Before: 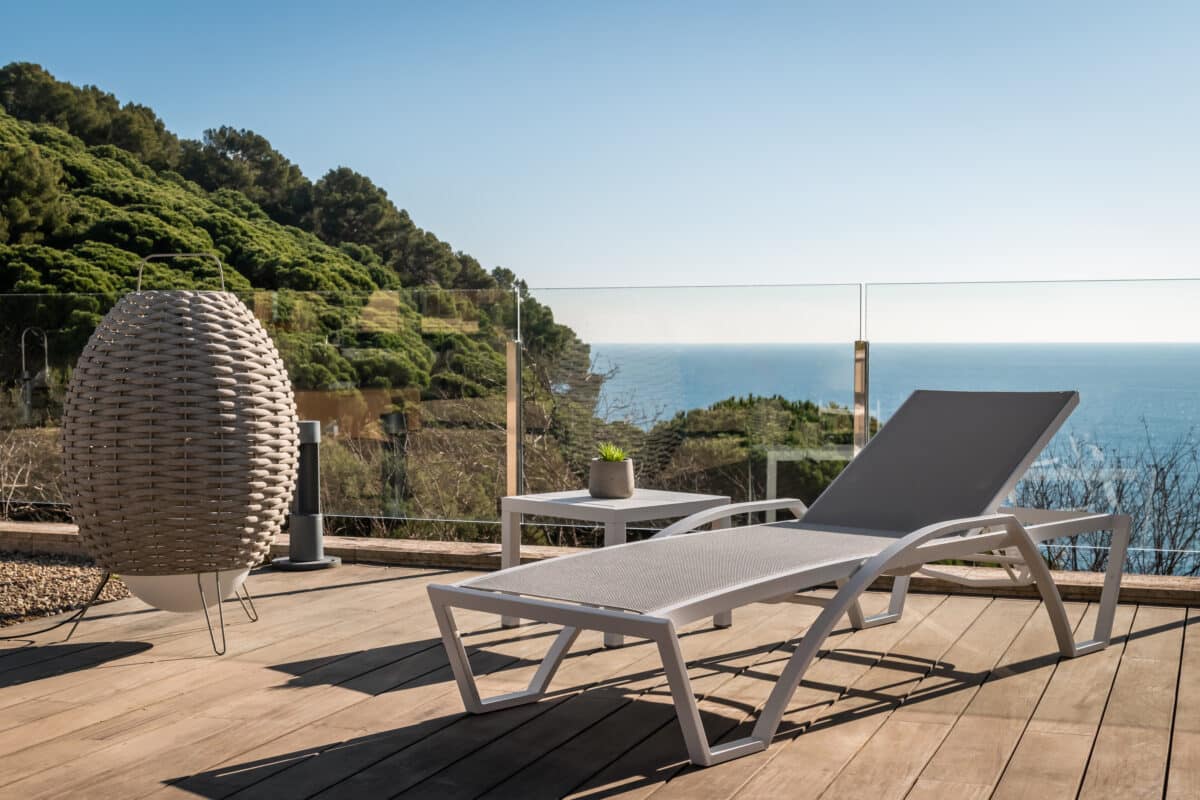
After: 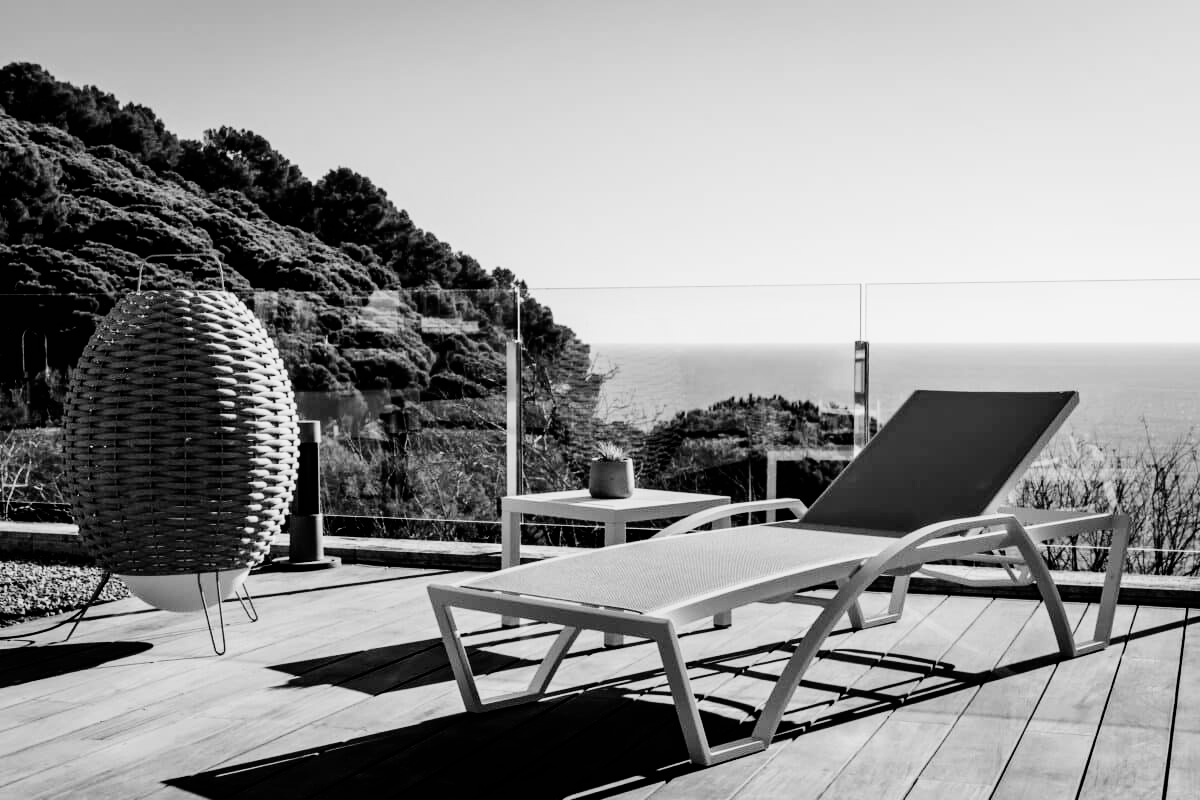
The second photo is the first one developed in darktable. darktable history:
tone equalizer: -8 EV -0.75 EV, -7 EV -0.7 EV, -6 EV -0.6 EV, -5 EV -0.4 EV, -3 EV 0.4 EV, -2 EV 0.6 EV, -1 EV 0.7 EV, +0 EV 0.75 EV, edges refinement/feathering 500, mask exposure compensation -1.57 EV, preserve details no
filmic rgb: black relative exposure -5 EV, hardness 2.88, contrast 1.3, highlights saturation mix -30%
monochrome: a 32, b 64, size 2.3, highlights 1
